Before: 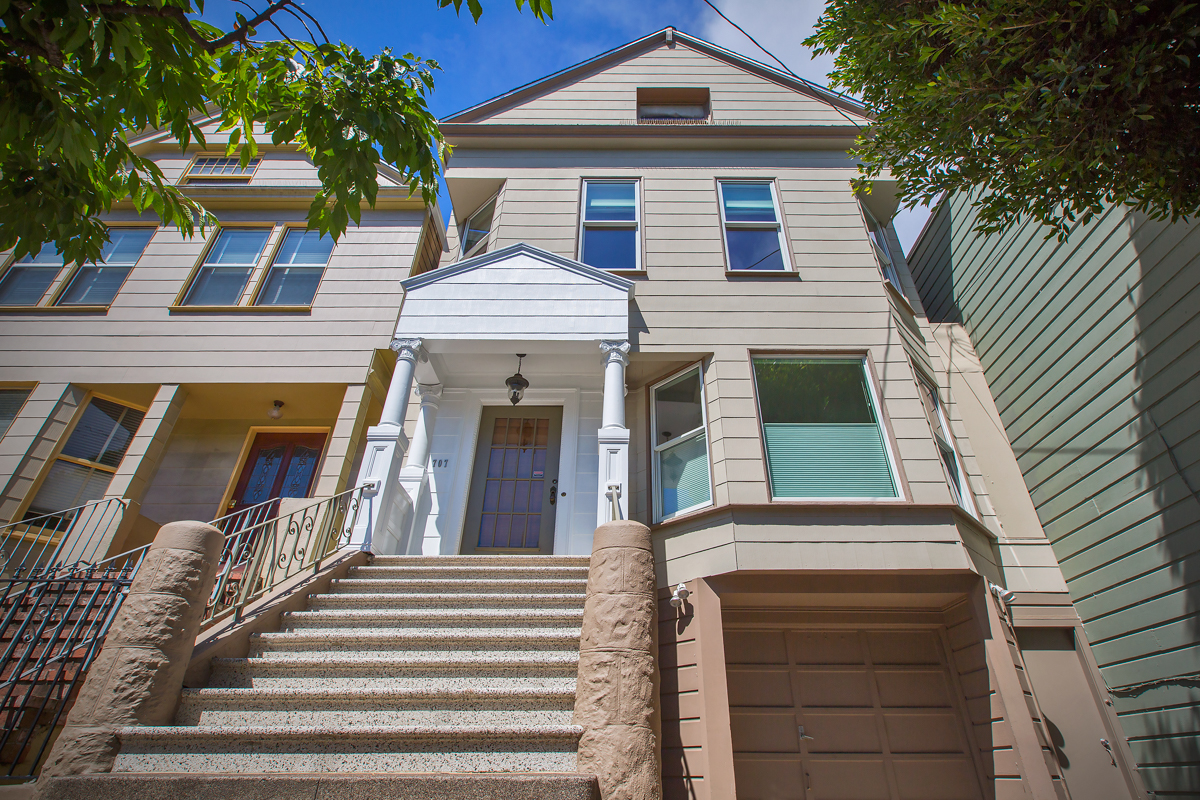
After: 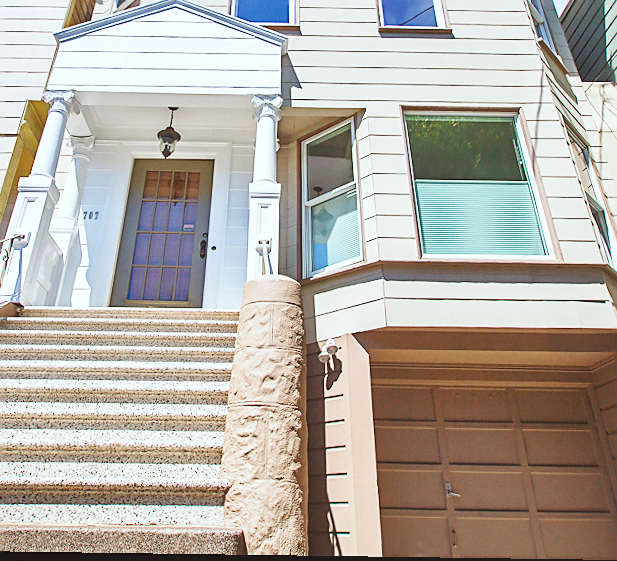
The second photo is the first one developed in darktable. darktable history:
sharpen: on, module defaults
grain: coarseness 14.57 ISO, strength 8.8%
base curve: curves: ch0 [(0, 0.003) (0.001, 0.002) (0.006, 0.004) (0.02, 0.022) (0.048, 0.086) (0.094, 0.234) (0.162, 0.431) (0.258, 0.629) (0.385, 0.8) (0.548, 0.918) (0.751, 0.988) (1, 1)], preserve colors none
exposure: black level correction -0.014, exposure -0.193 EV, compensate highlight preservation false
crop and rotate: left 29.237%, top 31.152%, right 19.807%
rotate and perspective: rotation 0.8°, automatic cropping off
color correction: highlights a* -2.73, highlights b* -2.09, shadows a* 2.41, shadows b* 2.73
